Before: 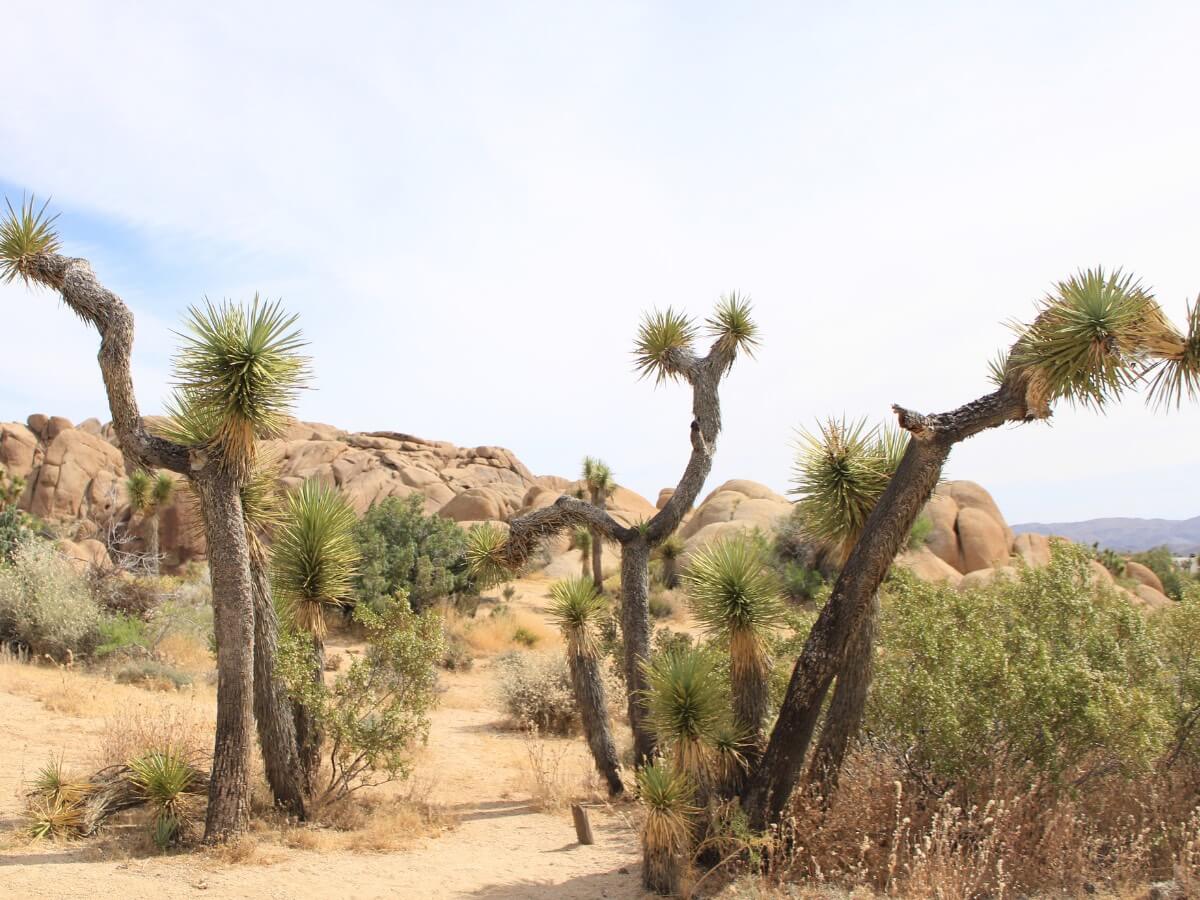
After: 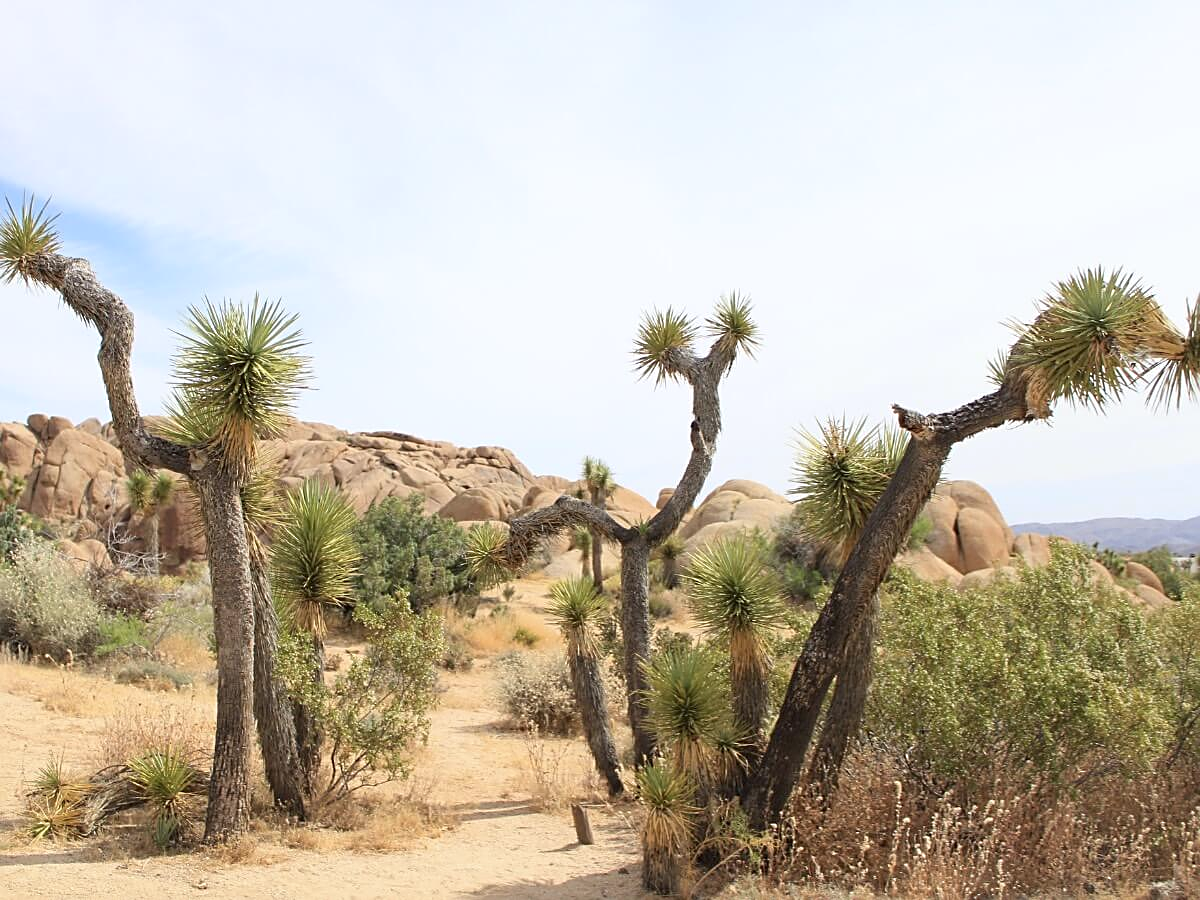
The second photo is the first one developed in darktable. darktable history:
sharpen: on, module defaults
white balance: red 0.986, blue 1.01
